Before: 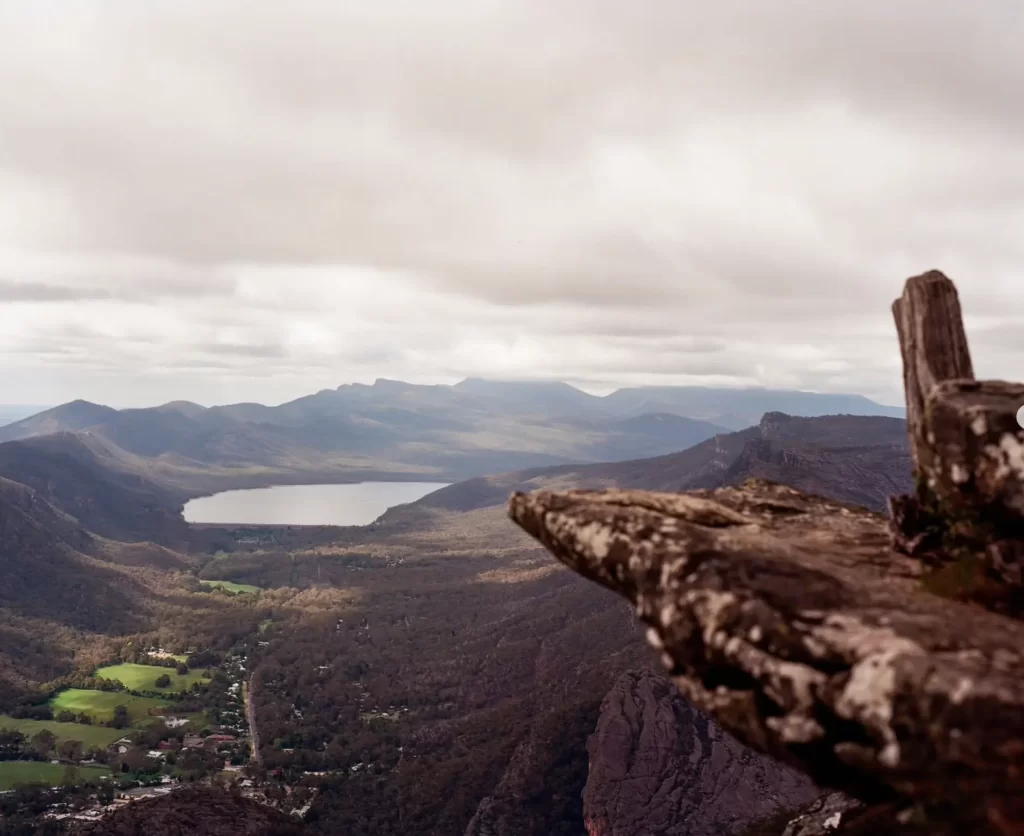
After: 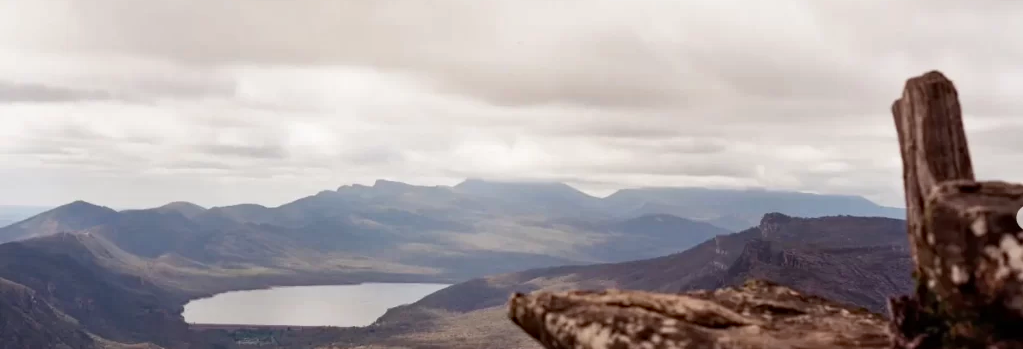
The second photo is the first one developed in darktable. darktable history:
crop and rotate: top 23.84%, bottom 34.294%
haze removal: compatibility mode true, adaptive false
